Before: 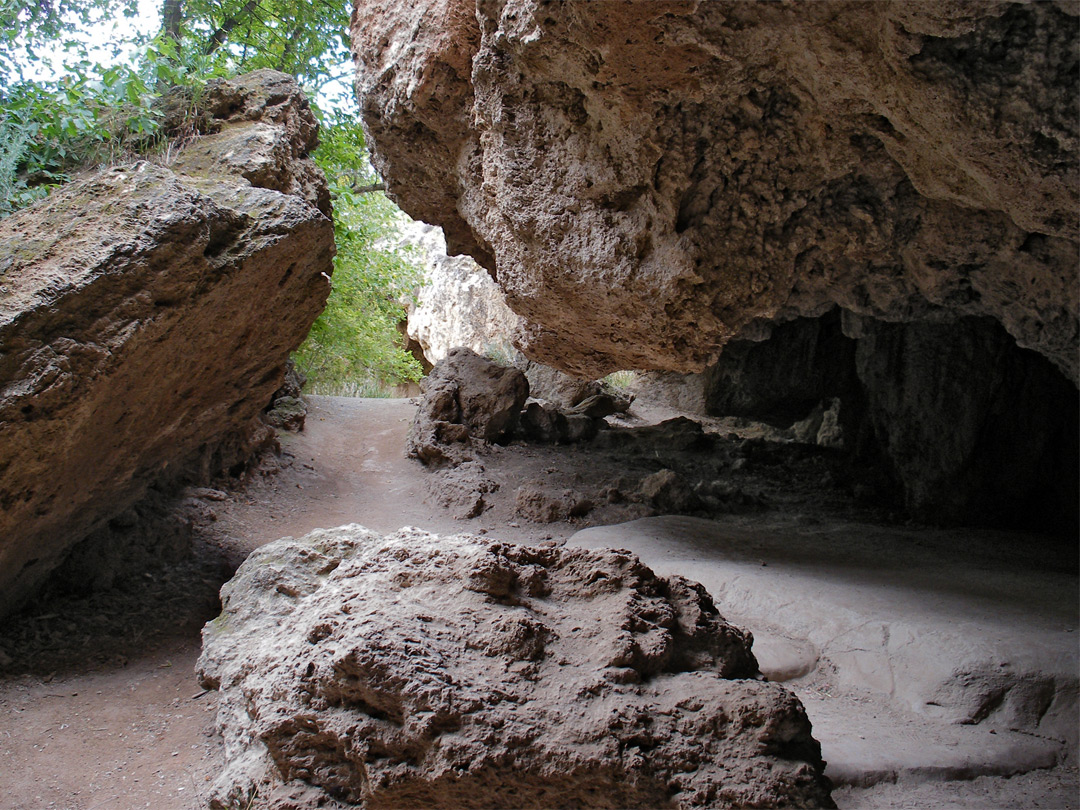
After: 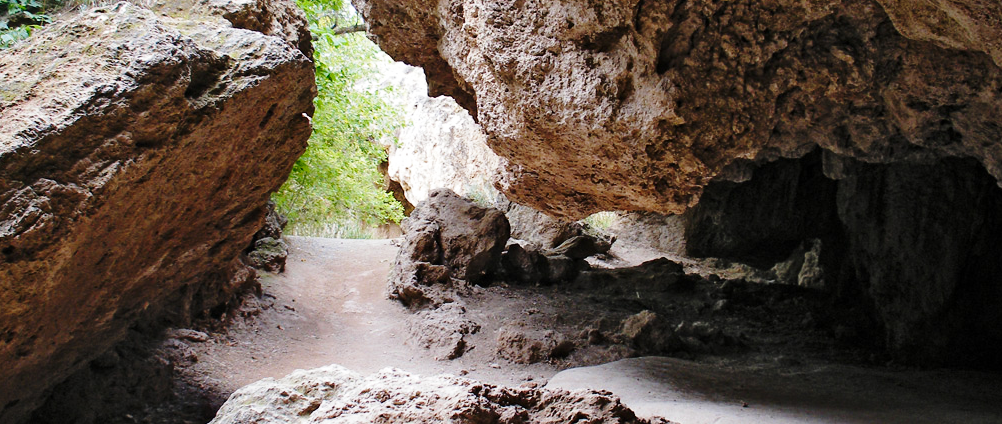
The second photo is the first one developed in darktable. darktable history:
crop: left 1.789%, top 19.636%, right 5.391%, bottom 27.951%
base curve: curves: ch0 [(0, 0) (0.028, 0.03) (0.121, 0.232) (0.46, 0.748) (0.859, 0.968) (1, 1)], preserve colors none
